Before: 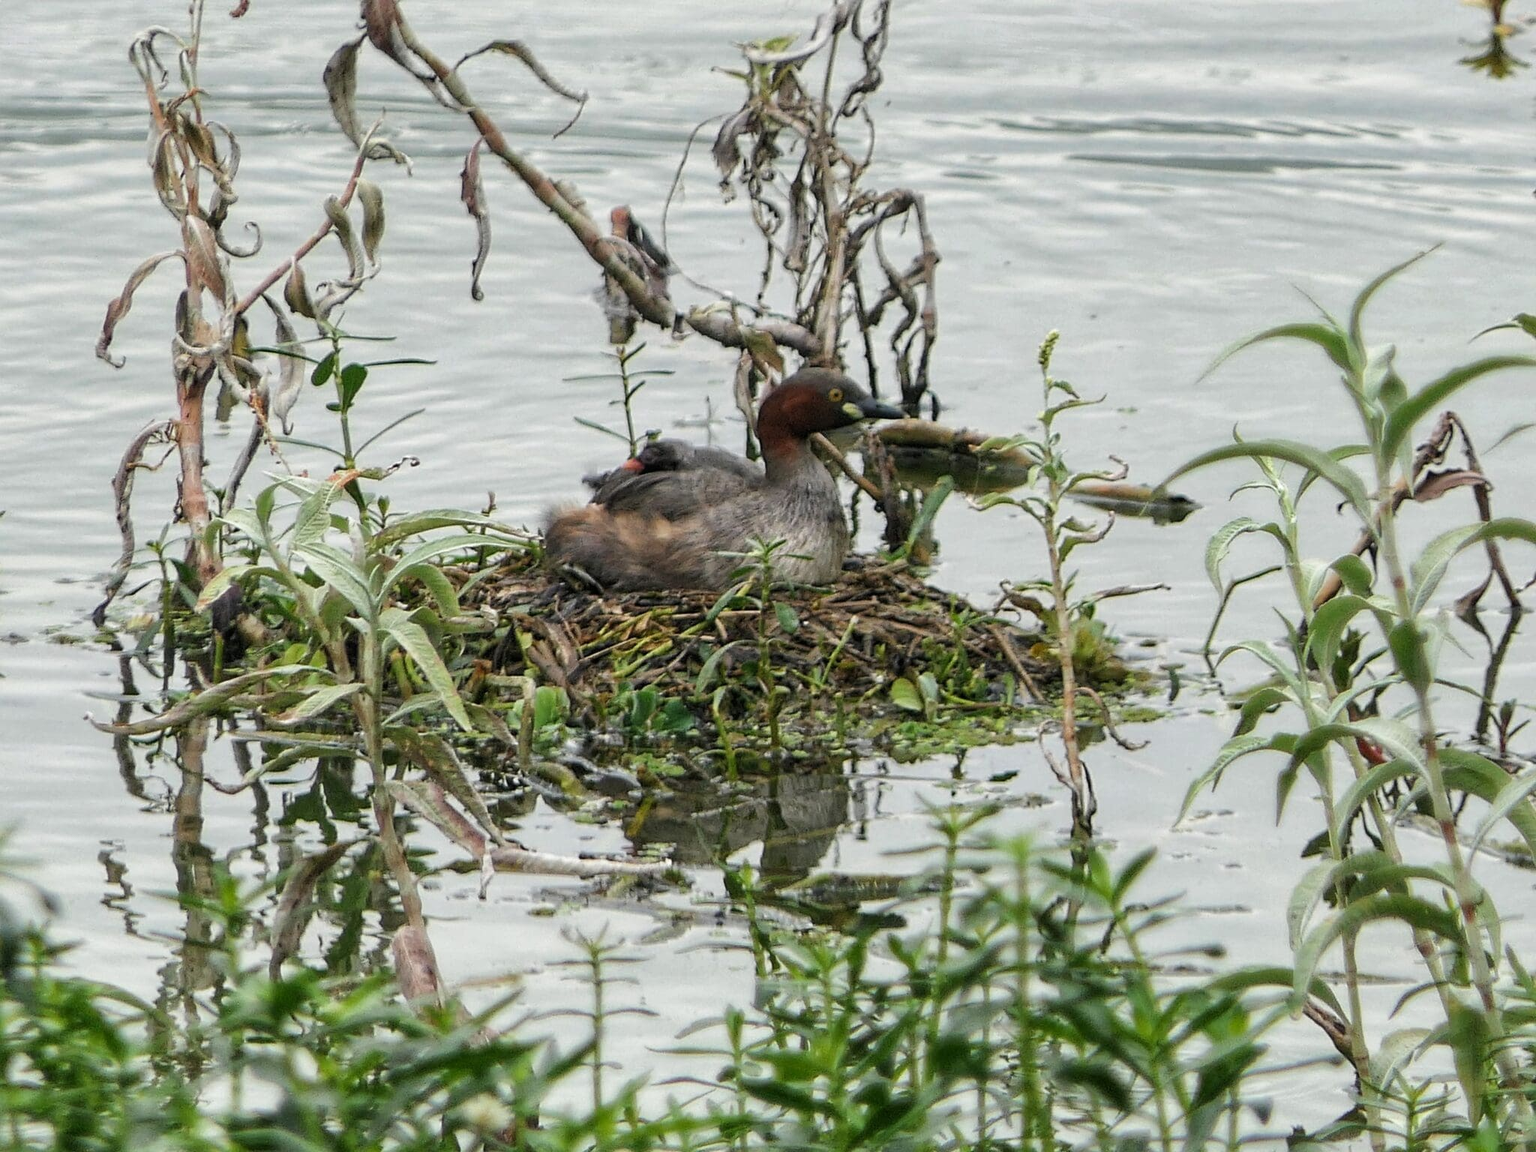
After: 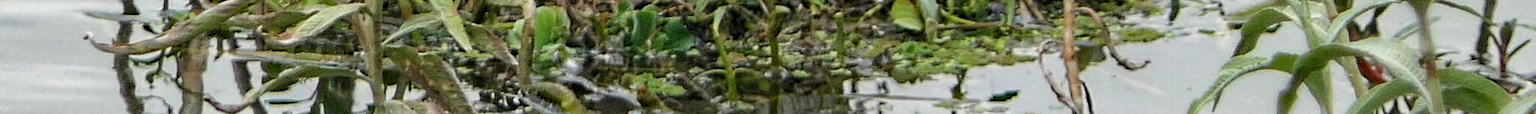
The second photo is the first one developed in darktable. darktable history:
crop and rotate: top 59.084%, bottom 30.916%
haze removal: strength 0.29, distance 0.25, compatibility mode true, adaptive false
